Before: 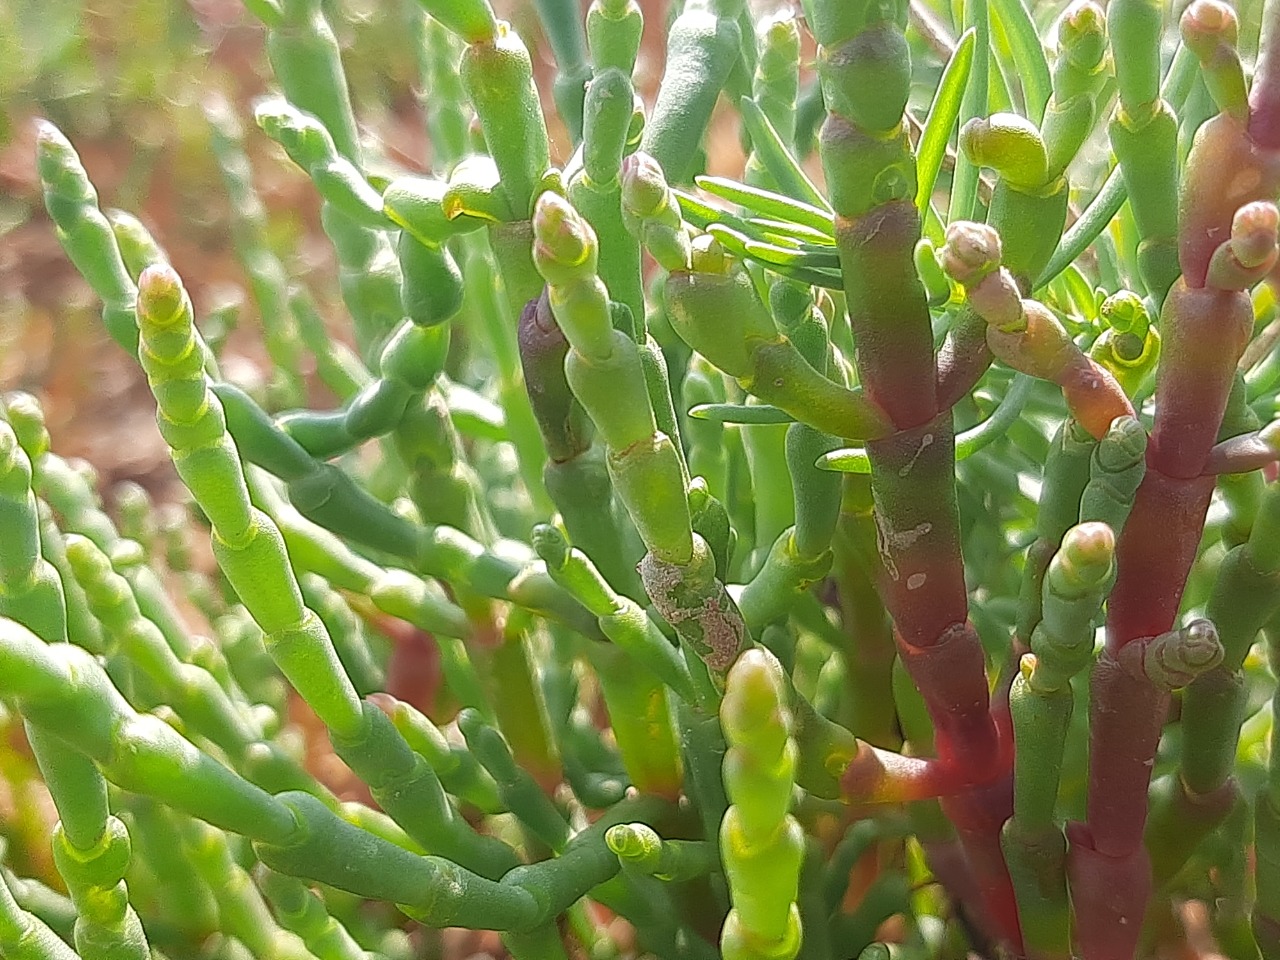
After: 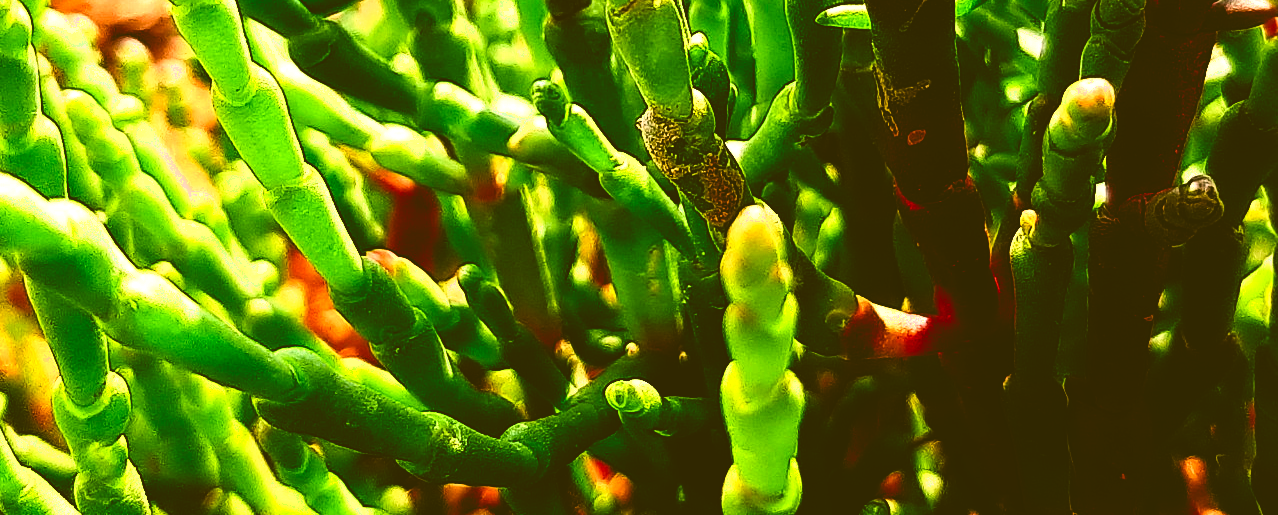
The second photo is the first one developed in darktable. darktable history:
color balance rgb: linear chroma grading › global chroma 14.499%, perceptual saturation grading › global saturation 0.899%
base curve: curves: ch0 [(0, 0.036) (0.083, 0.04) (0.804, 1)], preserve colors none
tone curve: curves: ch0 [(0, 0) (0.187, 0.12) (0.384, 0.363) (0.618, 0.698) (0.754, 0.857) (0.875, 0.956) (1, 0.987)]; ch1 [(0, 0) (0.402, 0.36) (0.476, 0.466) (0.501, 0.501) (0.518, 0.514) (0.564, 0.608) (0.614, 0.664) (0.692, 0.744) (1, 1)]; ch2 [(0, 0) (0.435, 0.412) (0.483, 0.481) (0.503, 0.503) (0.522, 0.535) (0.563, 0.601) (0.627, 0.699) (0.699, 0.753) (0.997, 0.858)], color space Lab, independent channels, preserve colors none
crop and rotate: top 46.289%, right 0.119%
tone equalizer: -8 EV -0.438 EV, -7 EV -0.355 EV, -6 EV -0.311 EV, -5 EV -0.246 EV, -3 EV 0.191 EV, -2 EV 0.351 EV, -1 EV 0.4 EV, +0 EV 0.401 EV, edges refinement/feathering 500, mask exposure compensation -1.57 EV, preserve details no
color correction: highlights a* 8.88, highlights b* 14.9, shadows a* -0.37, shadows b* 27.13
